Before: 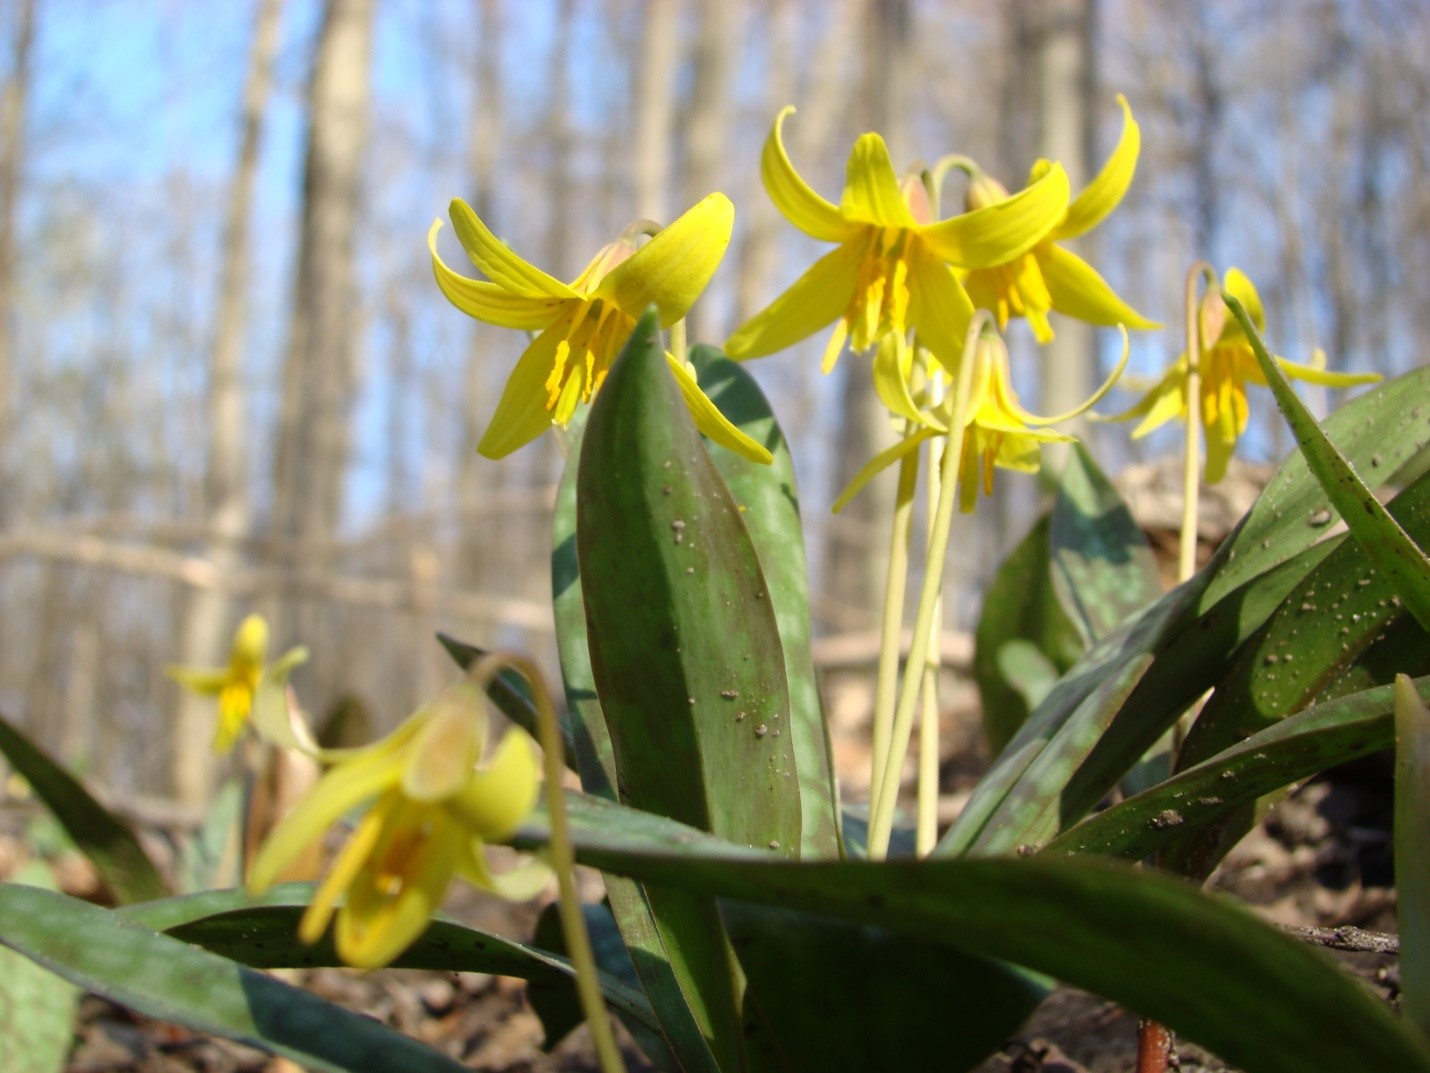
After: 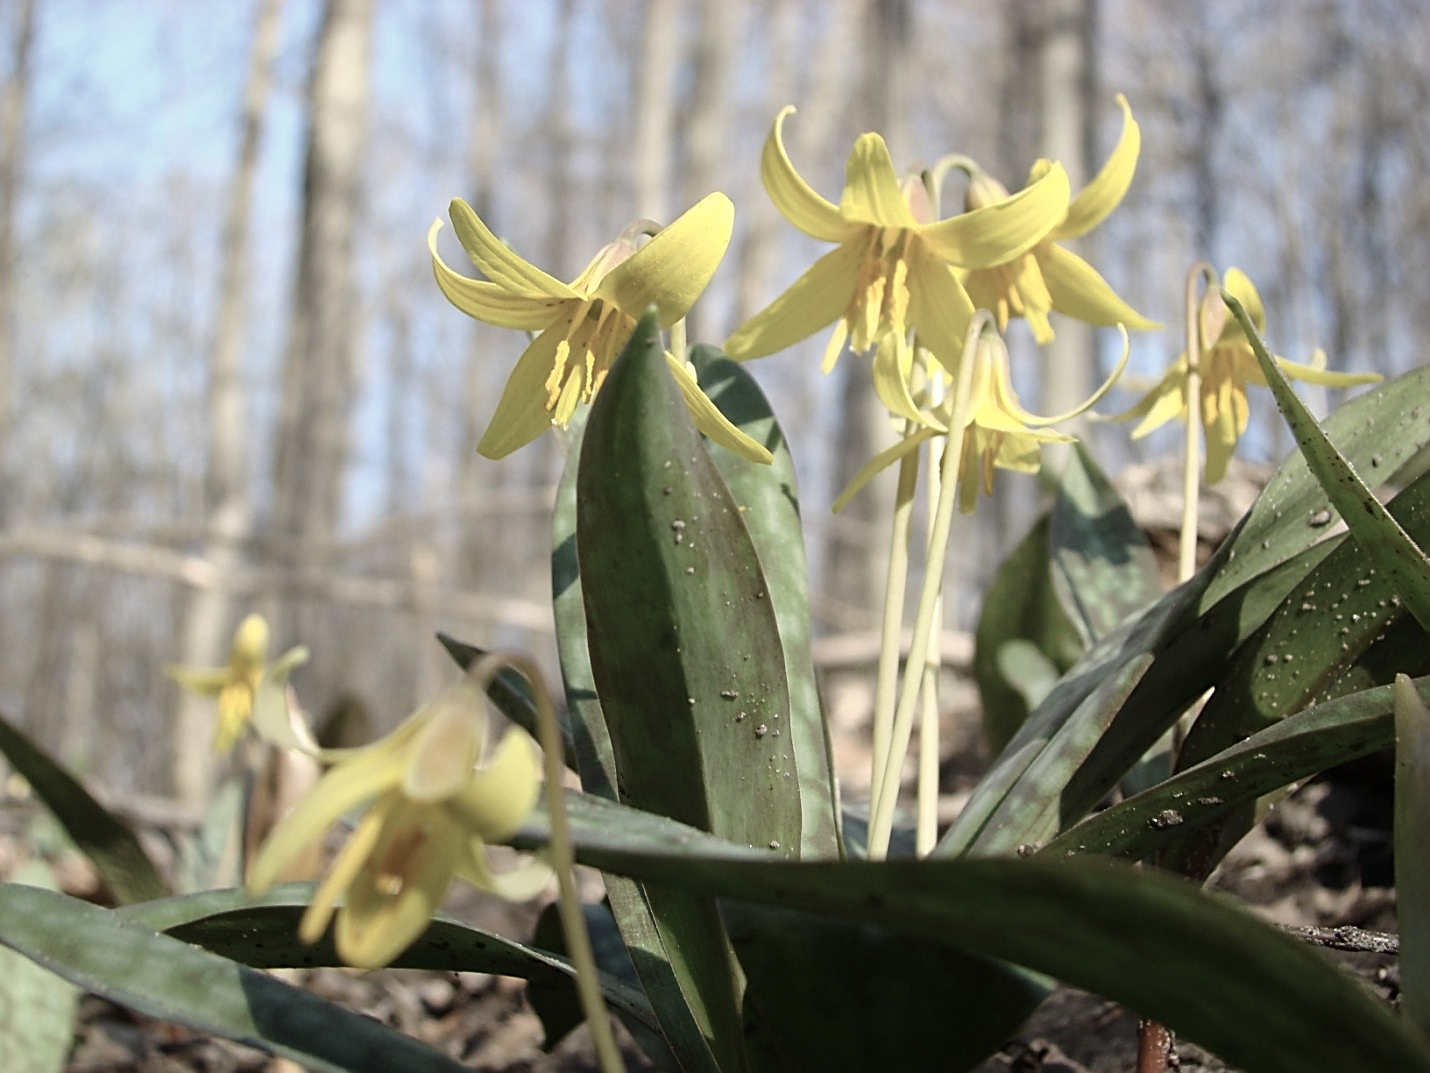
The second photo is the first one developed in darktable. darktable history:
color correction: highlights b* -0.049, saturation 0.866
sharpen: amount 0.897
contrast brightness saturation: contrast 0.104, saturation -0.365
